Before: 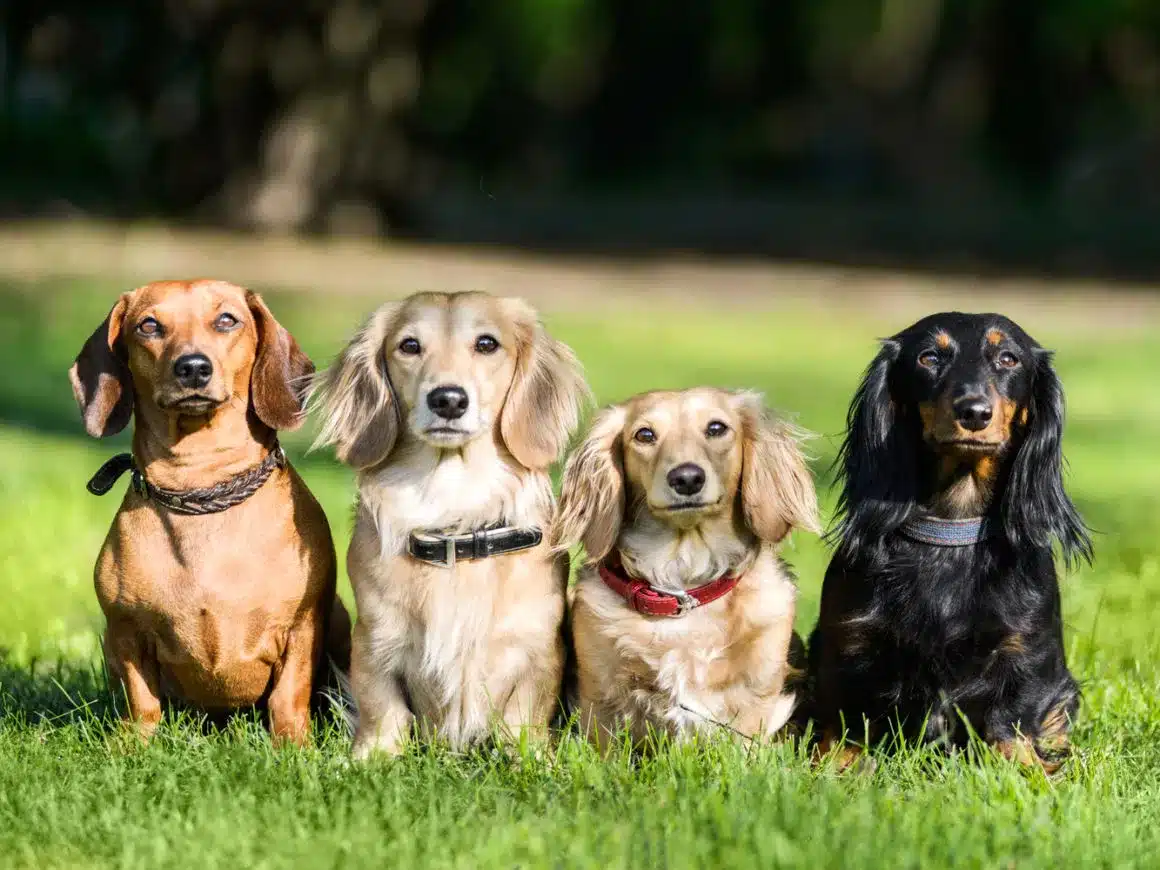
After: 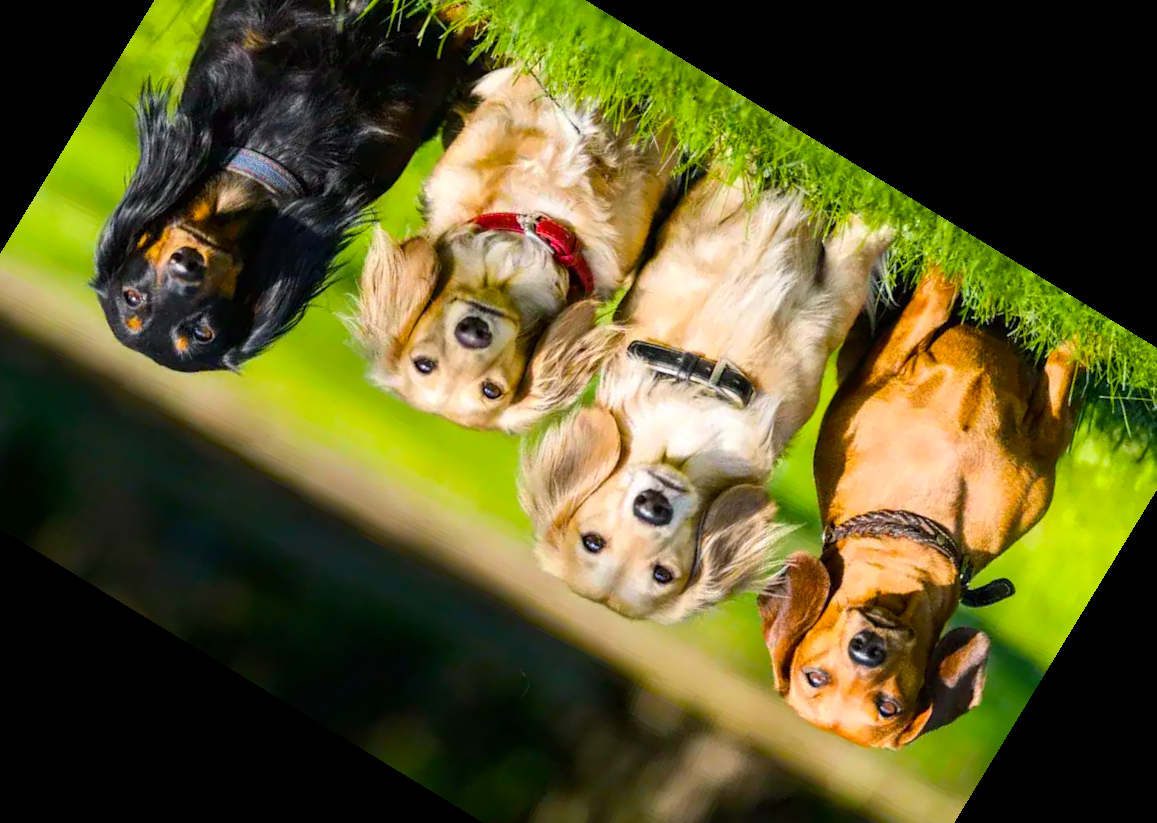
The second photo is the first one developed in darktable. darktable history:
crop and rotate: angle 148.68°, left 9.111%, top 15.603%, right 4.588%, bottom 17.041%
color balance rgb: linear chroma grading › global chroma 15%, perceptual saturation grading › global saturation 30%
rotate and perspective: rotation -5°, crop left 0.05, crop right 0.952, crop top 0.11, crop bottom 0.89
